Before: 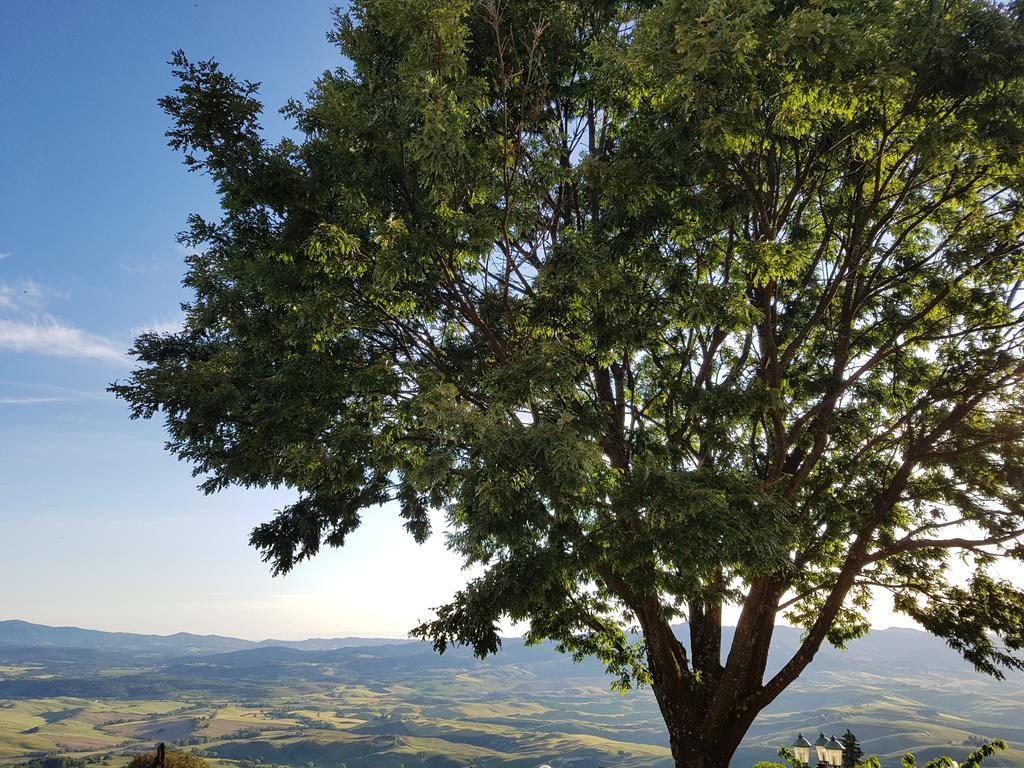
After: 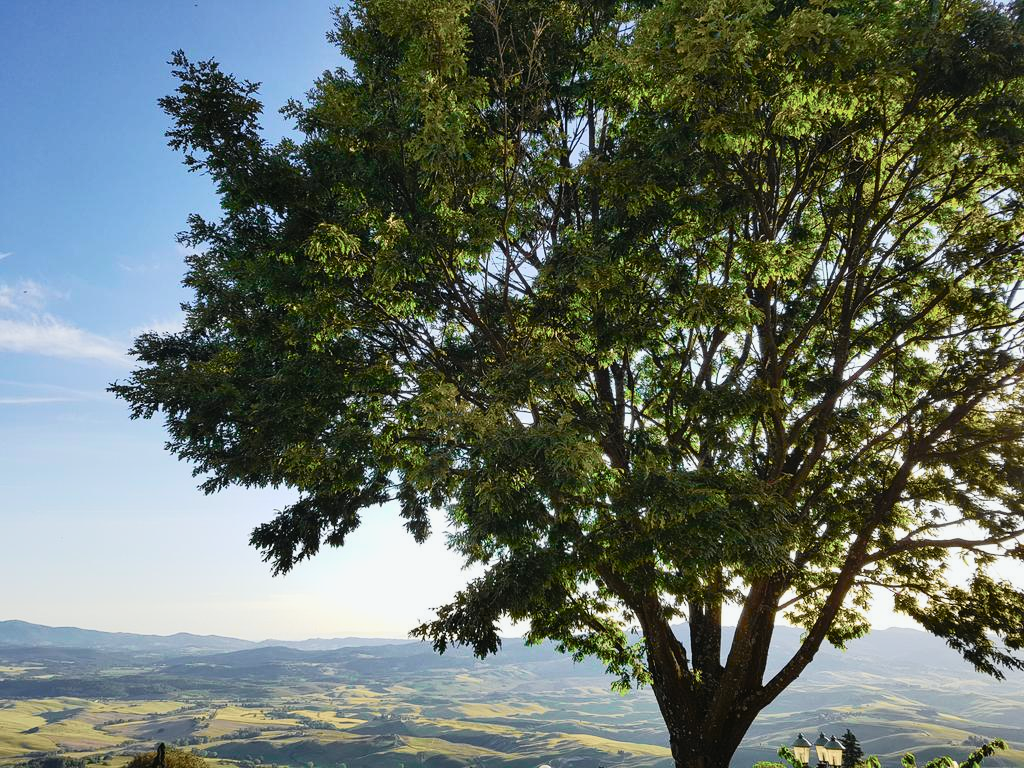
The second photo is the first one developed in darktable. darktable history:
tone curve: curves: ch0 [(0, 0.013) (0.104, 0.103) (0.258, 0.267) (0.448, 0.489) (0.709, 0.794) (0.895, 0.915) (0.994, 0.971)]; ch1 [(0, 0) (0.335, 0.298) (0.446, 0.416) (0.488, 0.488) (0.515, 0.504) (0.581, 0.615) (0.635, 0.661) (1, 1)]; ch2 [(0, 0) (0.314, 0.306) (0.436, 0.447) (0.502, 0.5) (0.538, 0.541) (0.568, 0.603) (0.641, 0.635) (0.717, 0.701) (1, 1)], color space Lab, independent channels, preserve colors none
